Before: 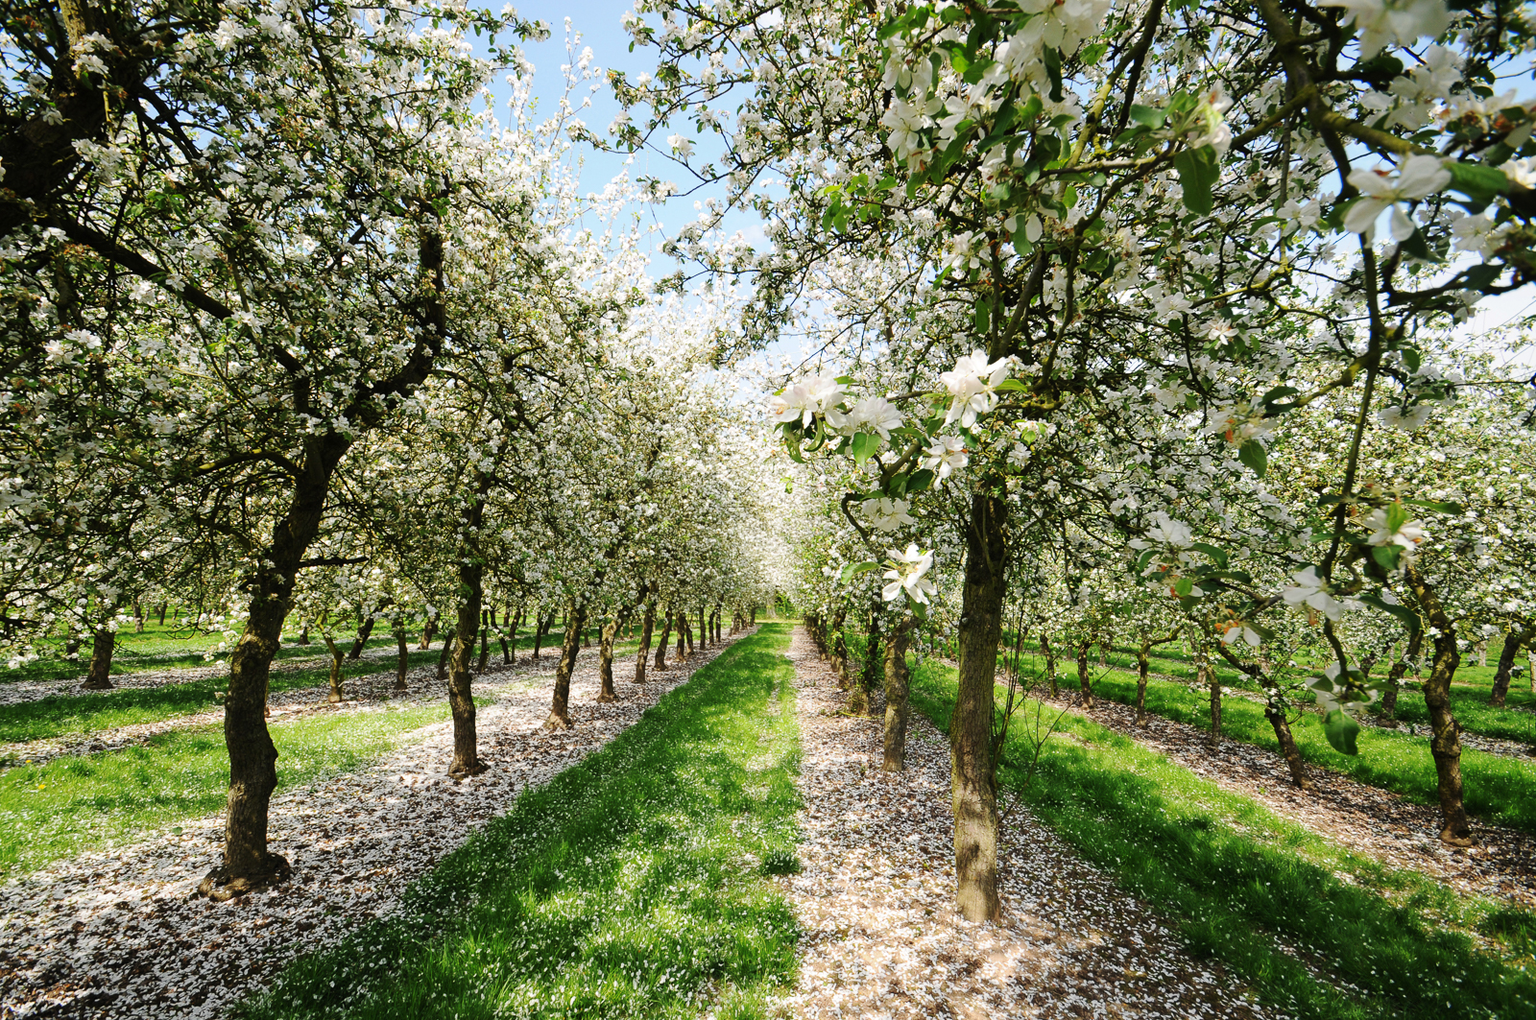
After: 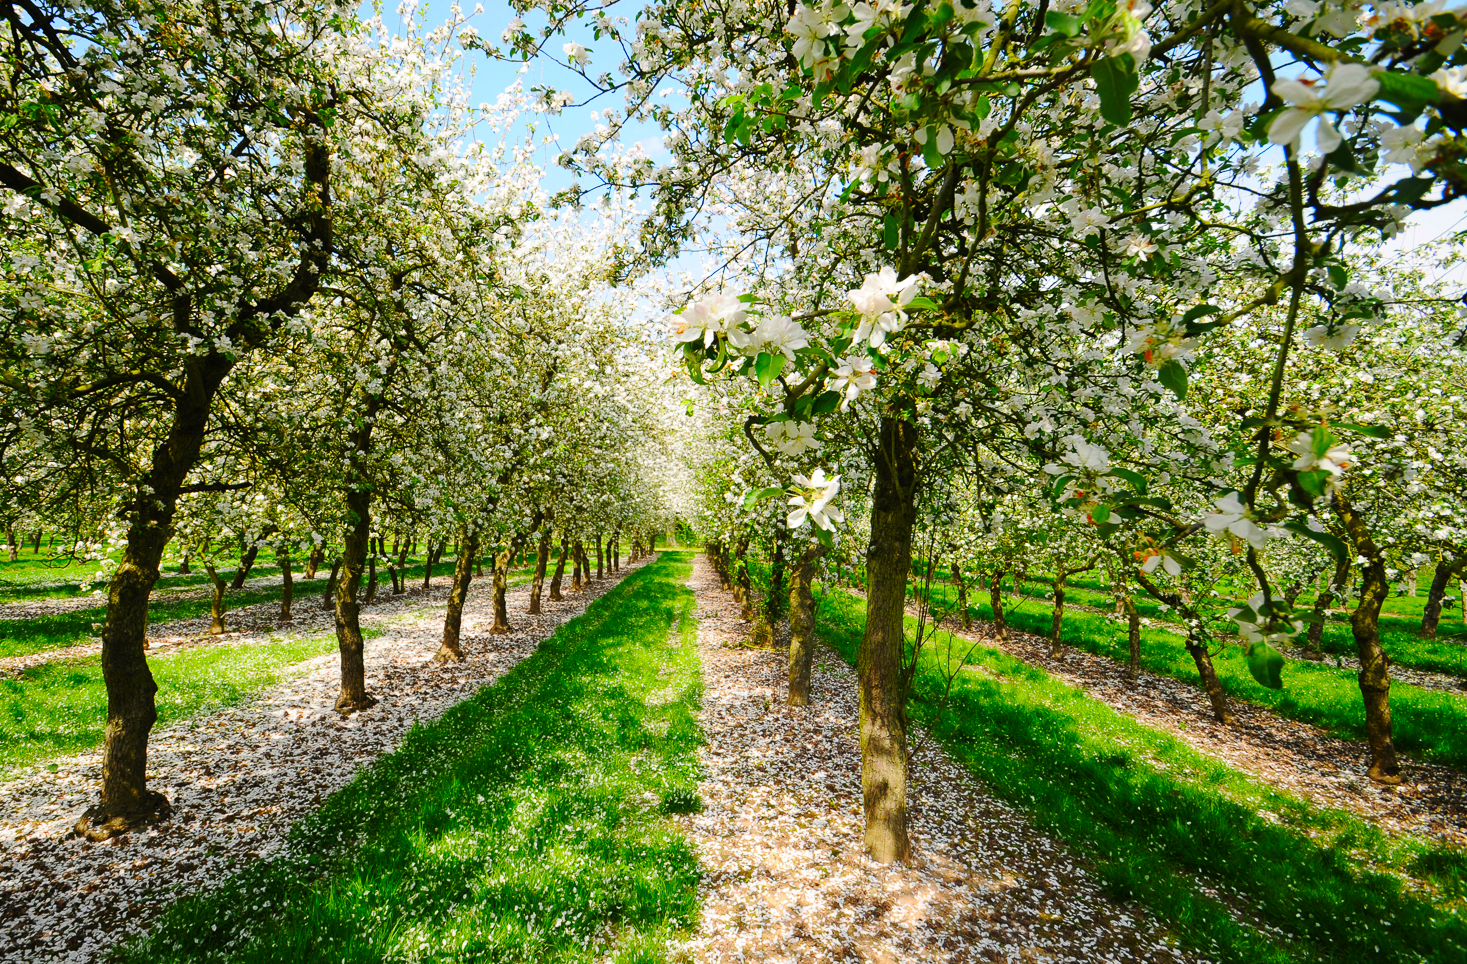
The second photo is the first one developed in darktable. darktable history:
contrast brightness saturation: saturation 0.5
crop and rotate: left 8.262%, top 9.226%
